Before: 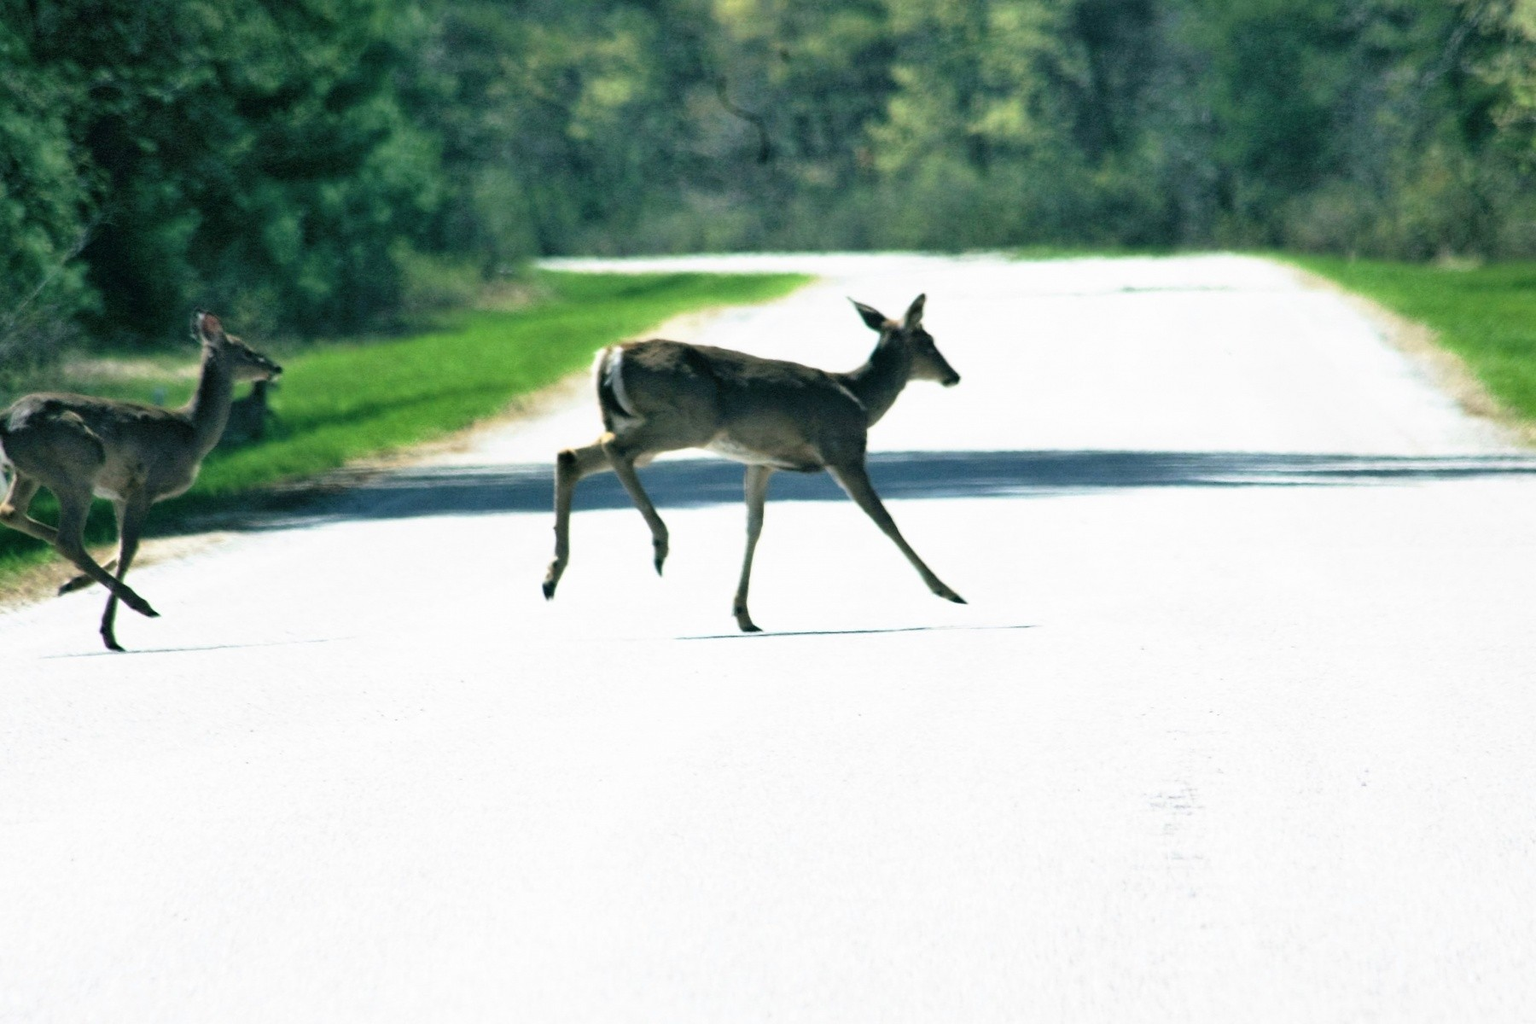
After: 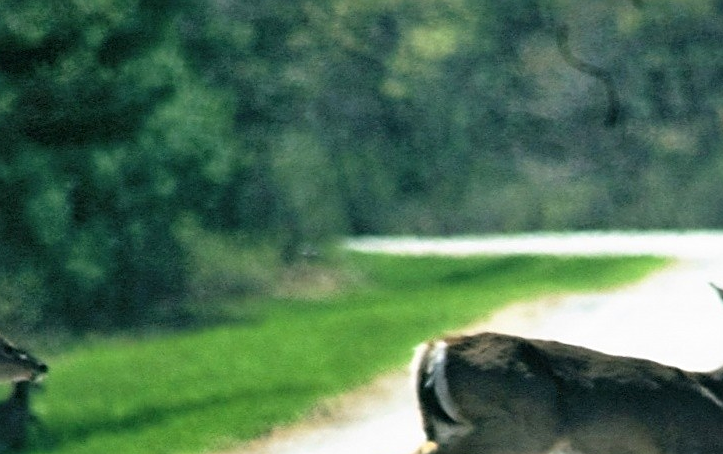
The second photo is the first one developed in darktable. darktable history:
sharpen: on, module defaults
crop: left 15.777%, top 5.449%, right 44.034%, bottom 56.654%
